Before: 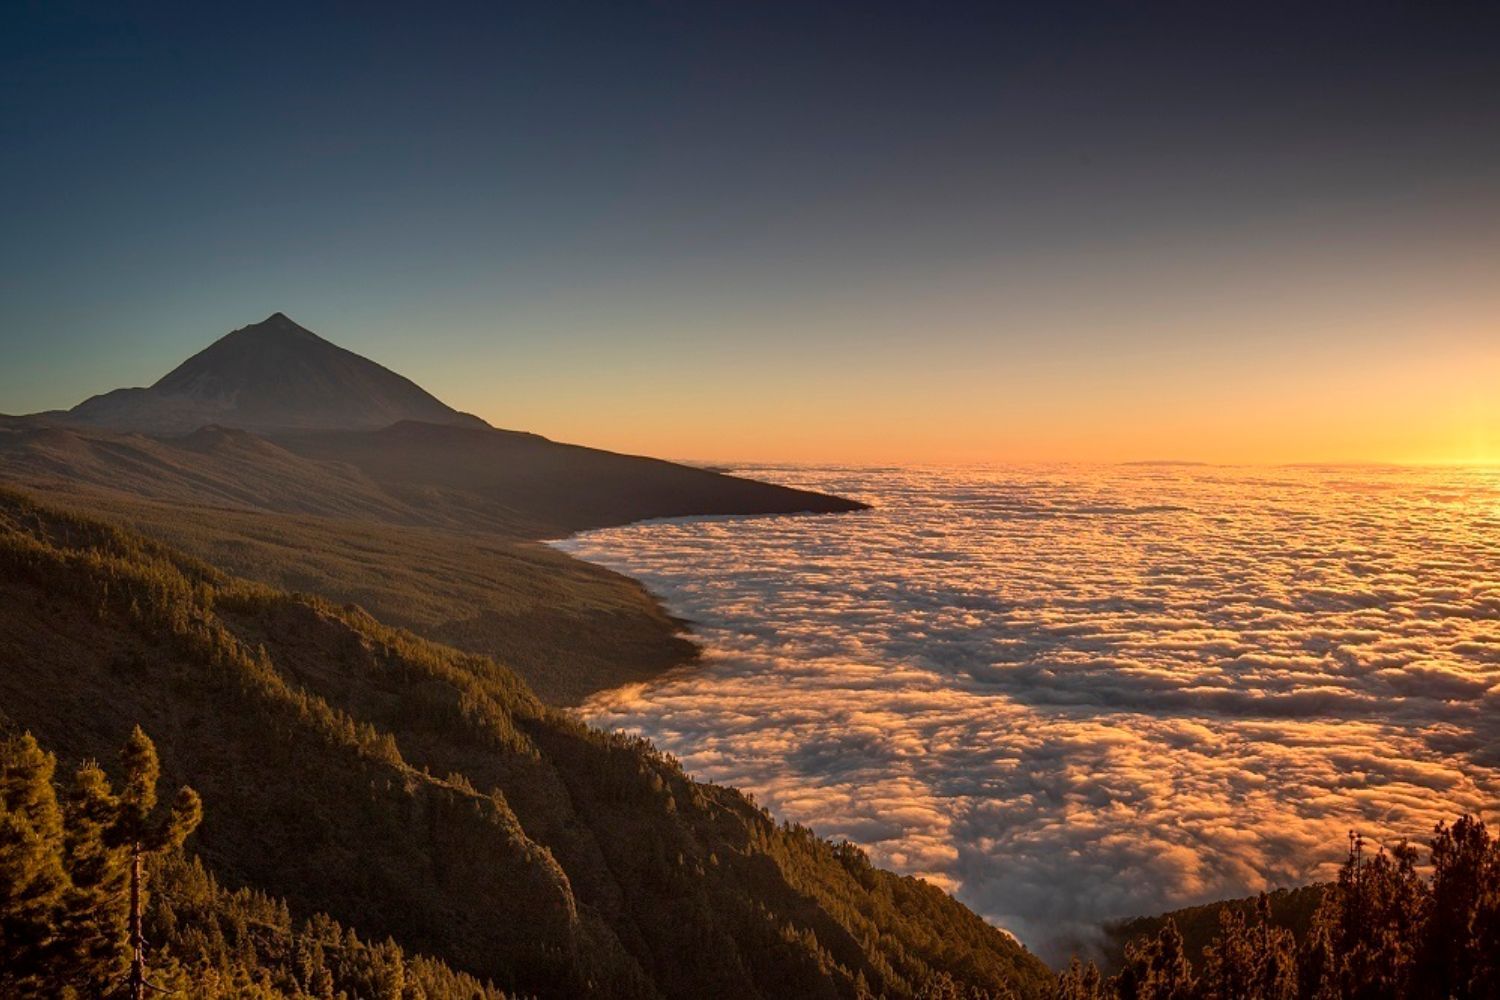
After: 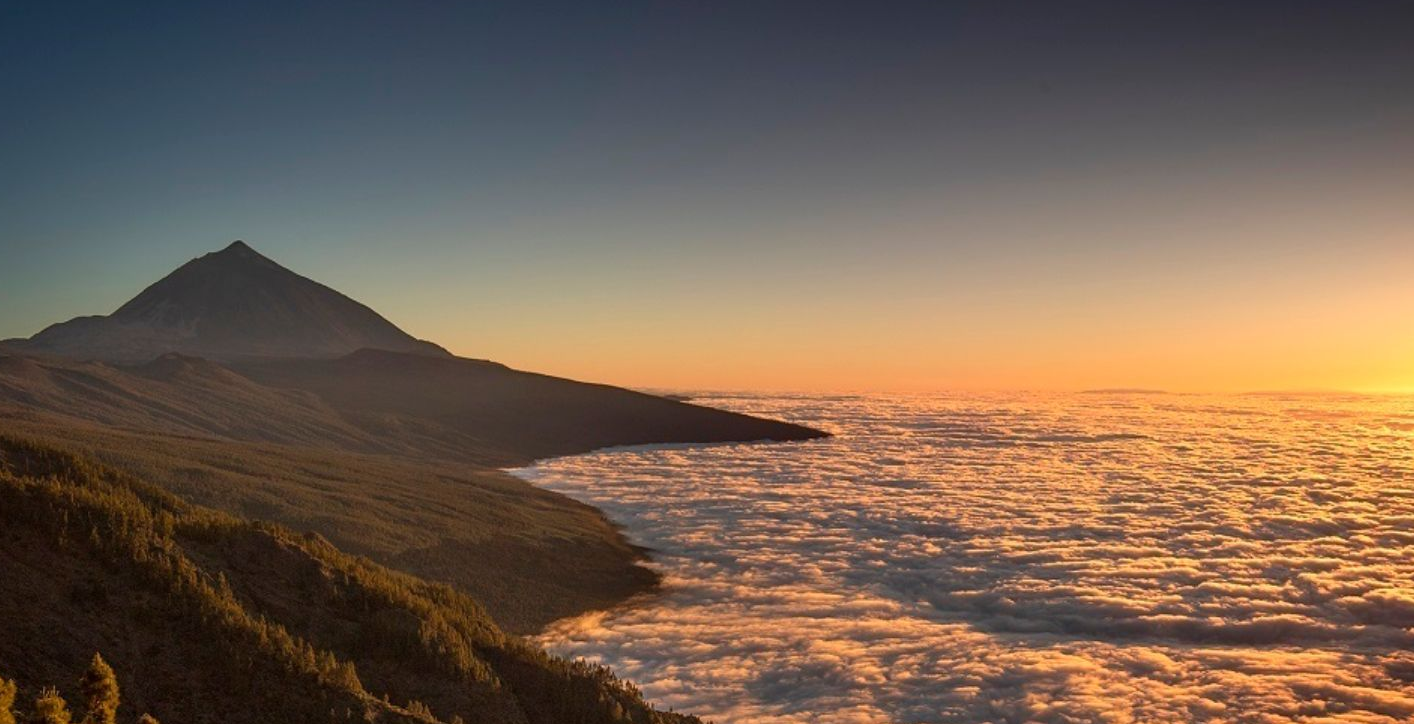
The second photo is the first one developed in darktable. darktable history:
crop: left 2.687%, top 7.247%, right 3.024%, bottom 20.269%
